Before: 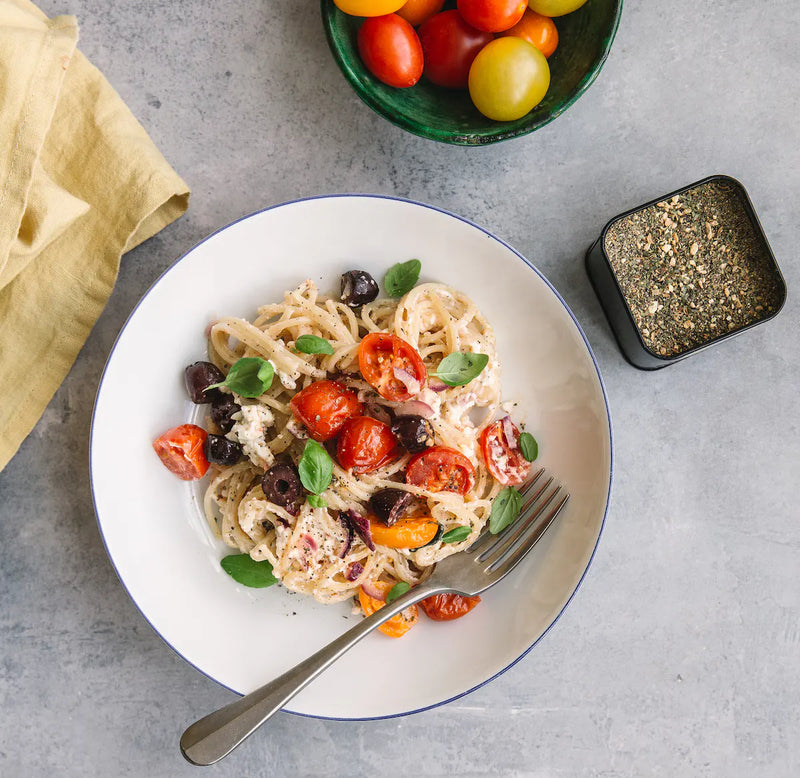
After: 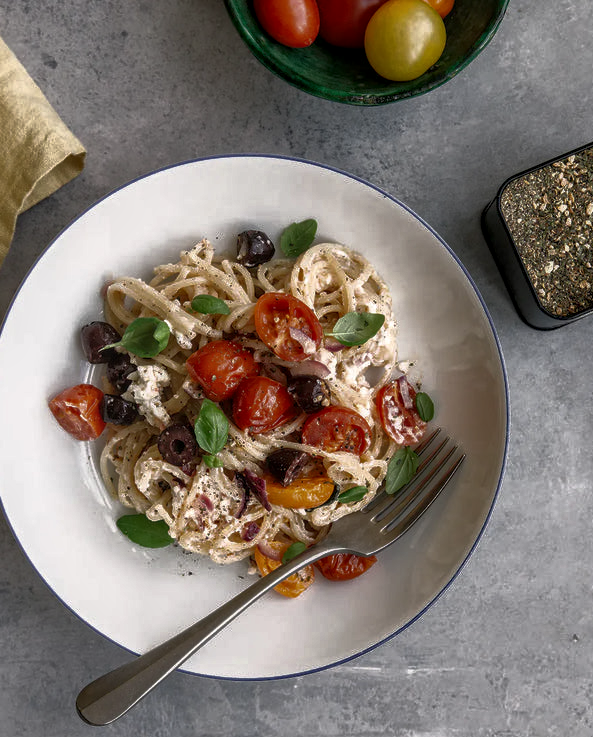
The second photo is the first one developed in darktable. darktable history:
vibrance: vibrance 0%
base curve: curves: ch0 [(0, 0) (0.564, 0.291) (0.802, 0.731) (1, 1)]
crop and rotate: left 13.15%, top 5.251%, right 12.609%
local contrast: on, module defaults
